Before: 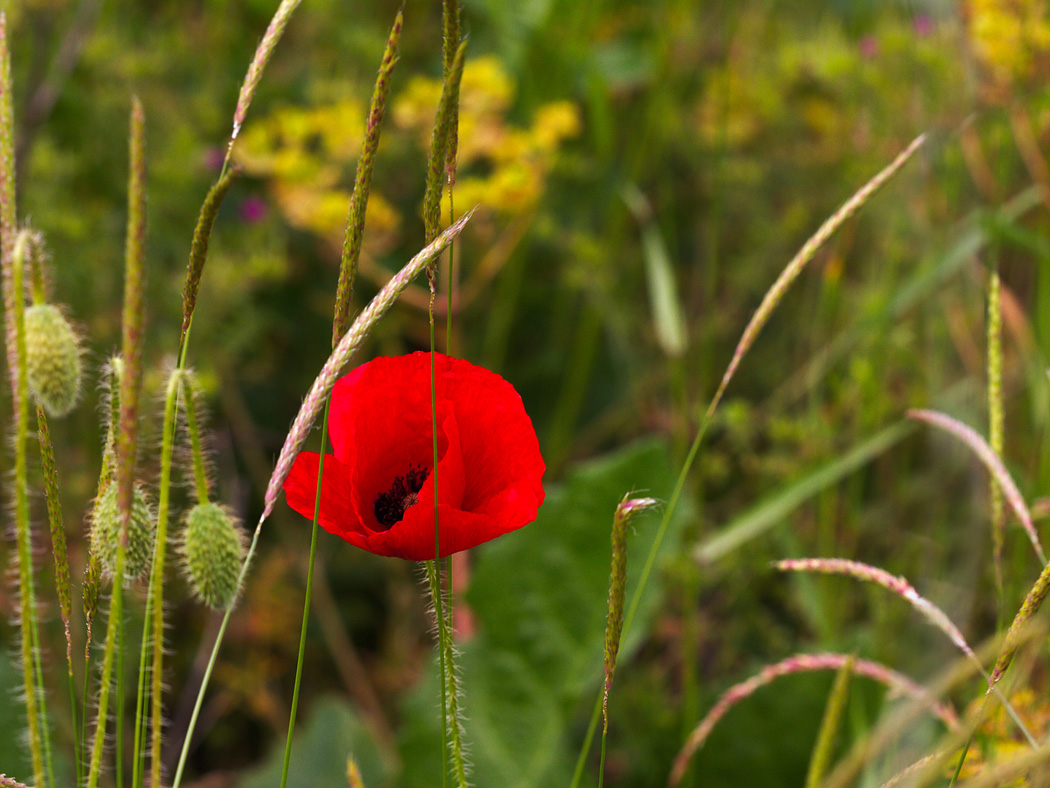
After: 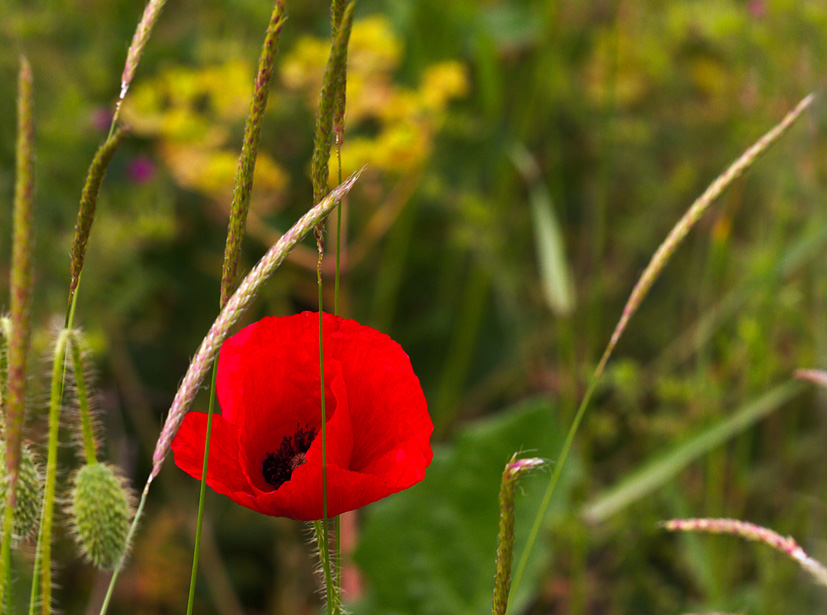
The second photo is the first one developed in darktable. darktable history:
crop and rotate: left 10.723%, top 5.078%, right 10.44%, bottom 16.798%
